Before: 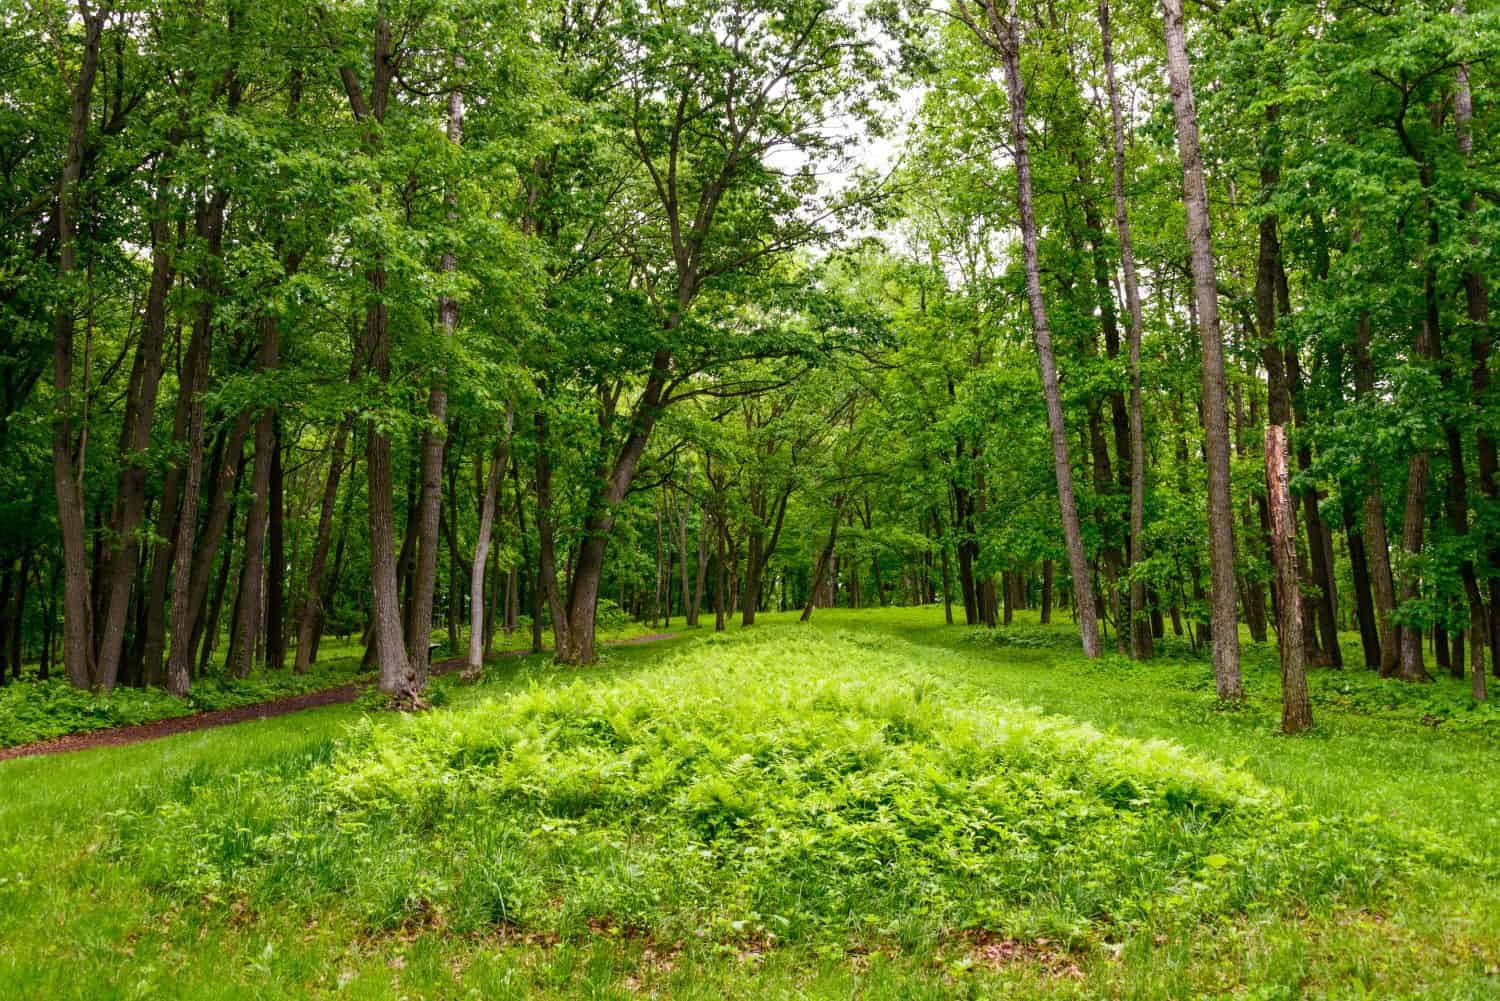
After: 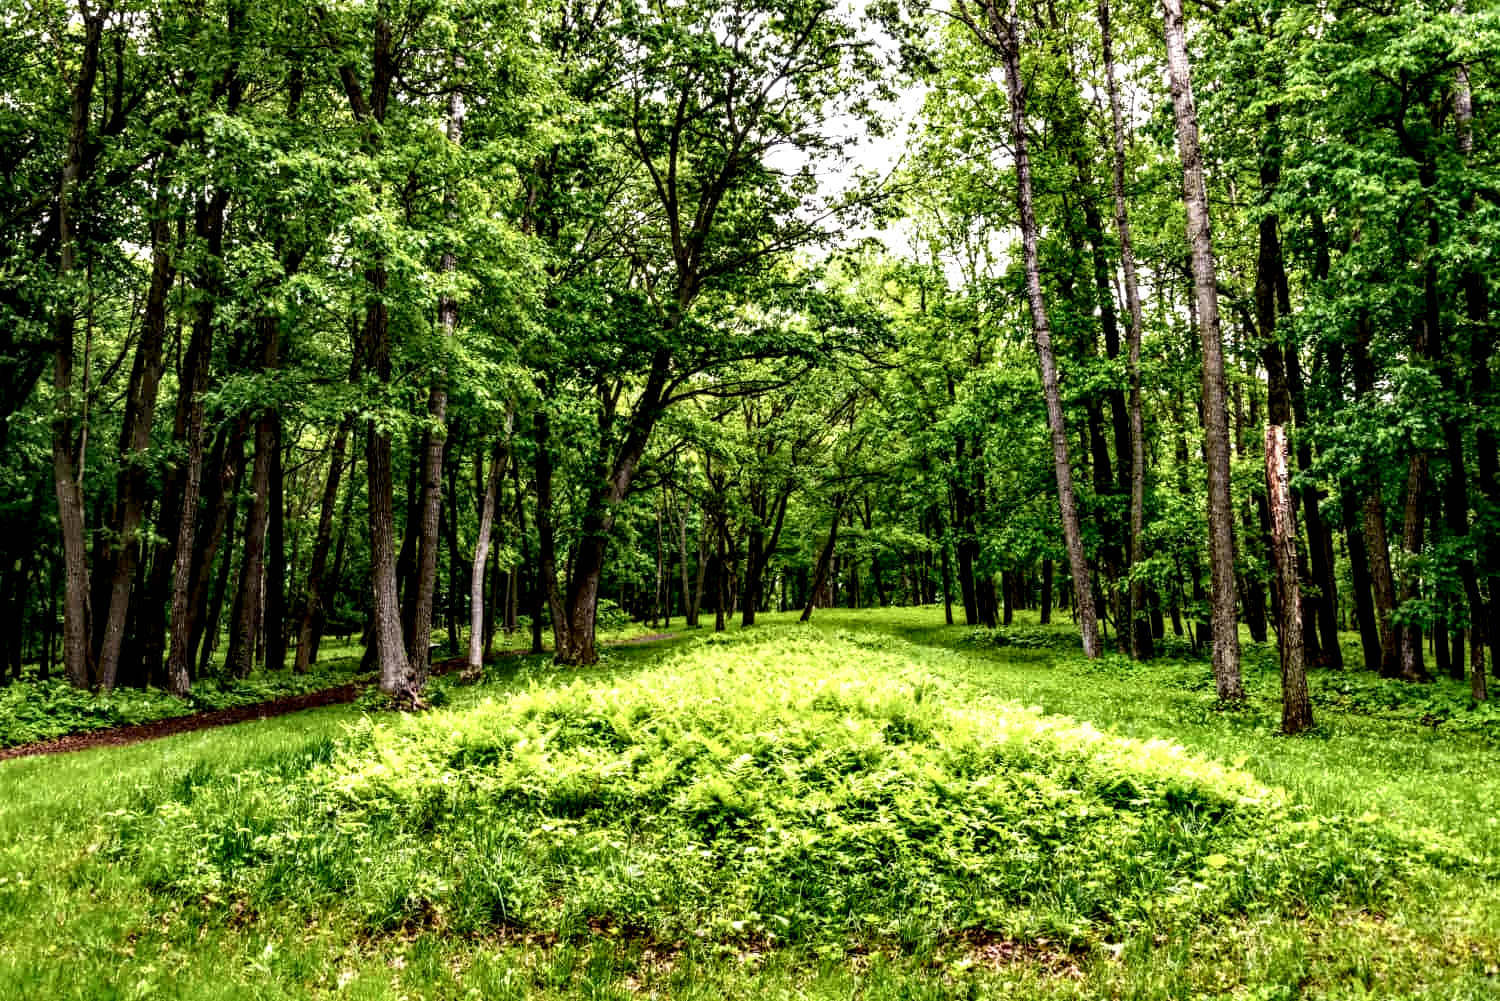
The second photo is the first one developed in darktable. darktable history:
local contrast: shadows 182%, detail 223%
